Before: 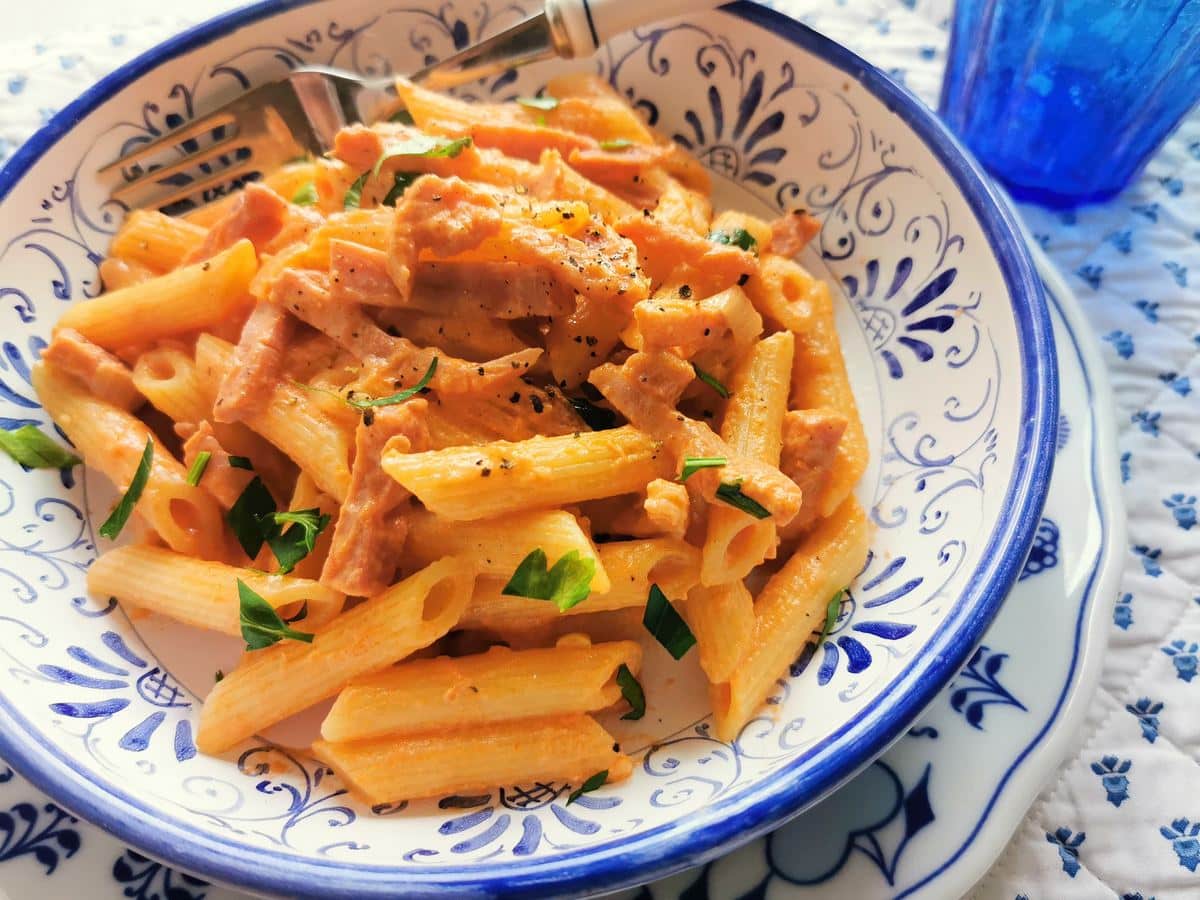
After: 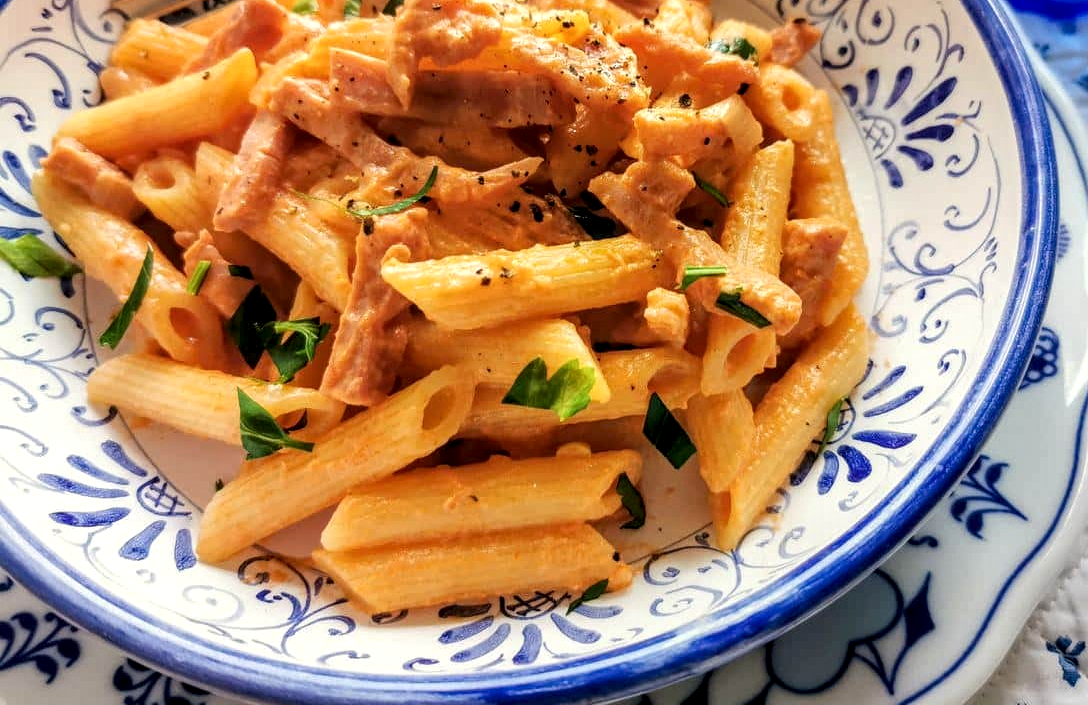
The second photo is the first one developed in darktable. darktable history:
local contrast: highlights 28%, detail 150%
crop: top 21.231%, right 9.315%, bottom 0.325%
